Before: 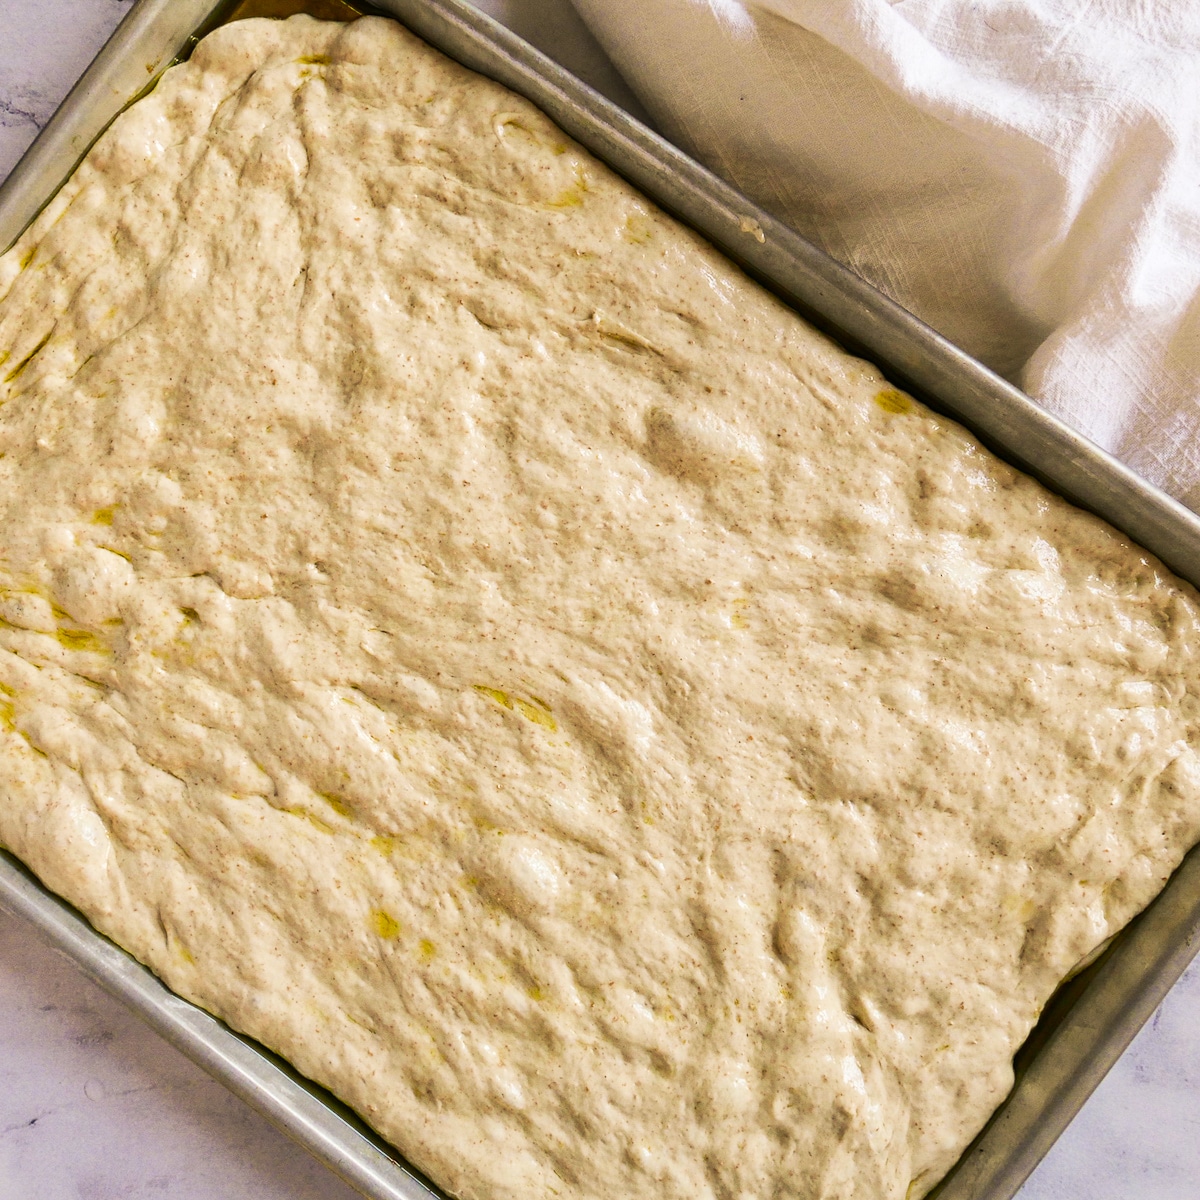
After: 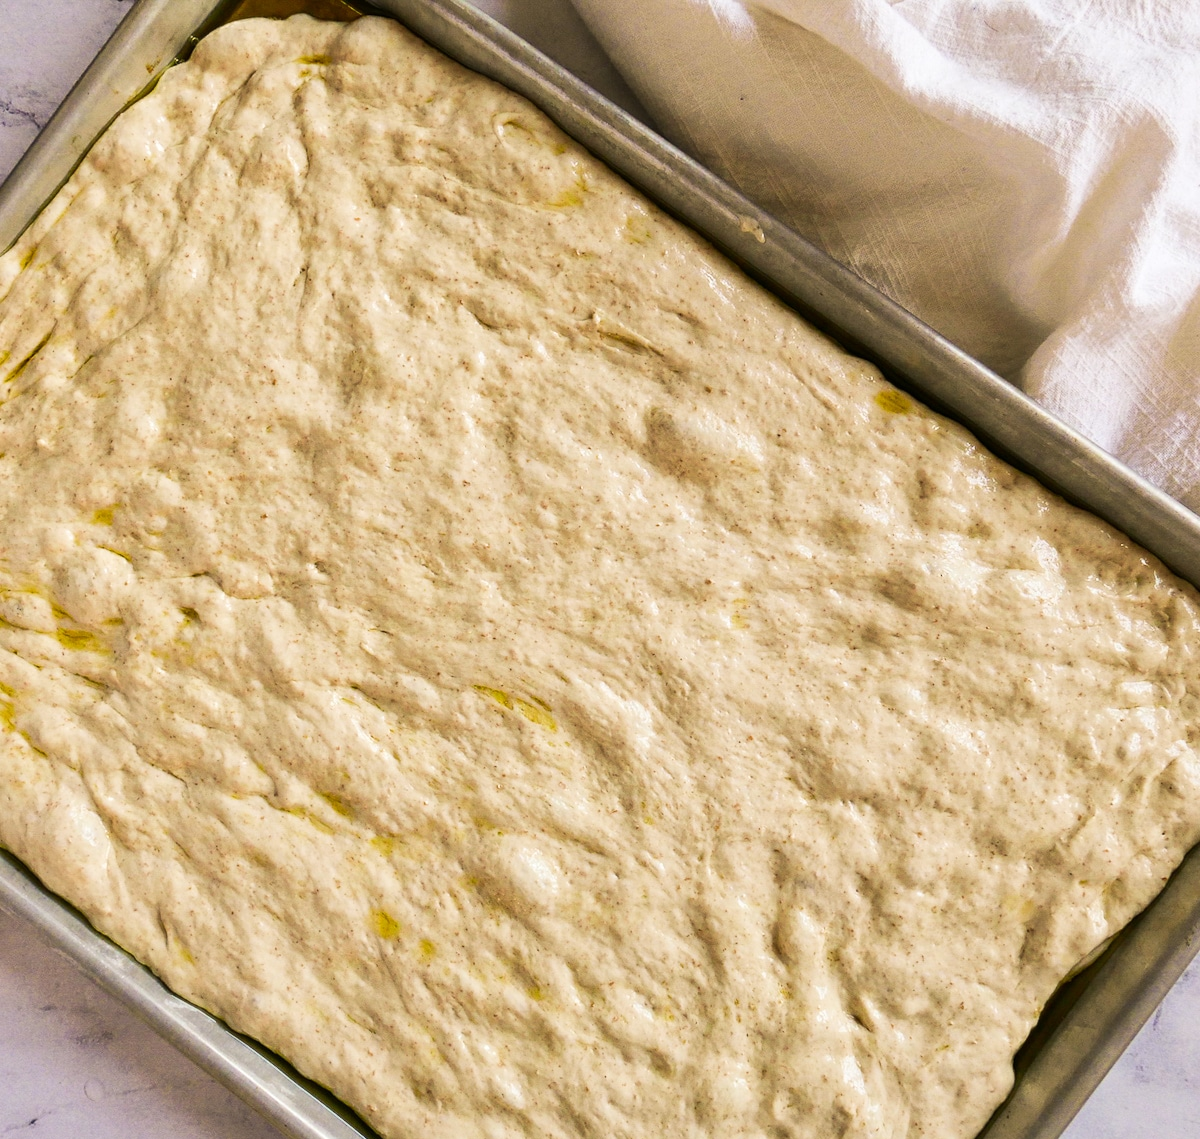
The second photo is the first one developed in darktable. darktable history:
crop and rotate: top 0.007%, bottom 5.048%
tone equalizer: on, module defaults
